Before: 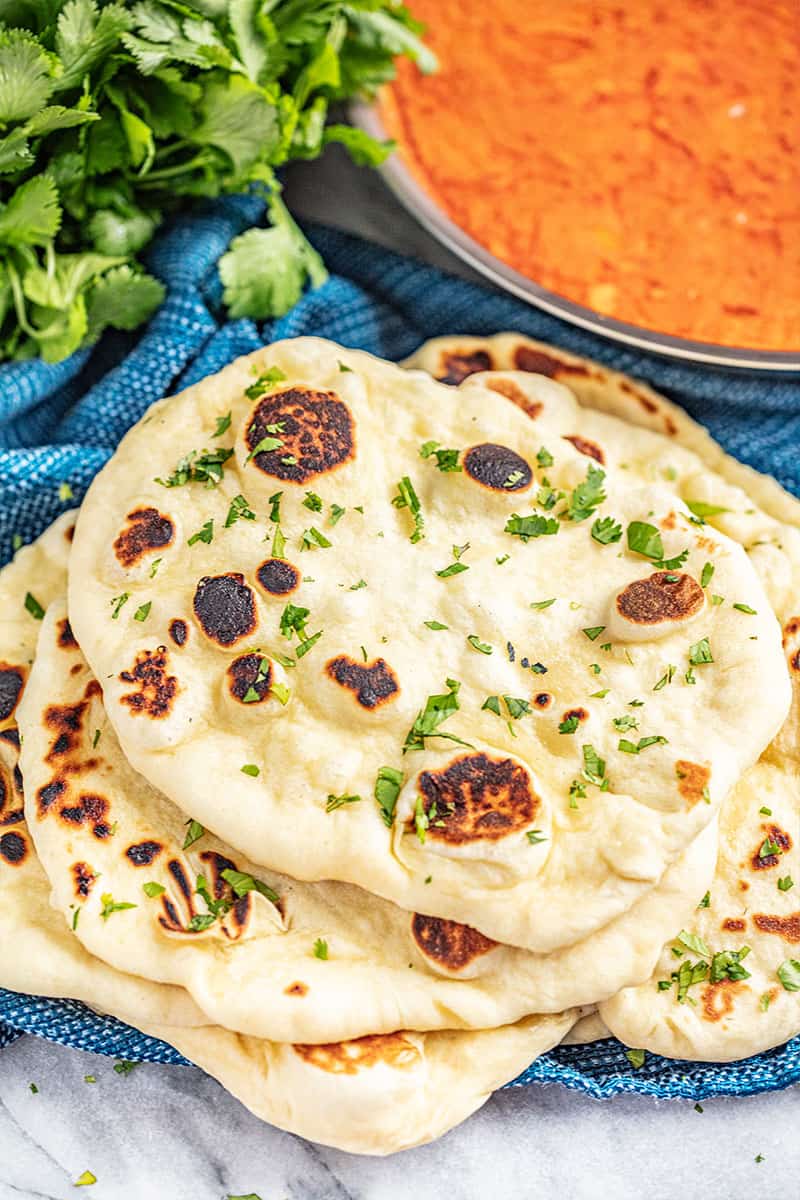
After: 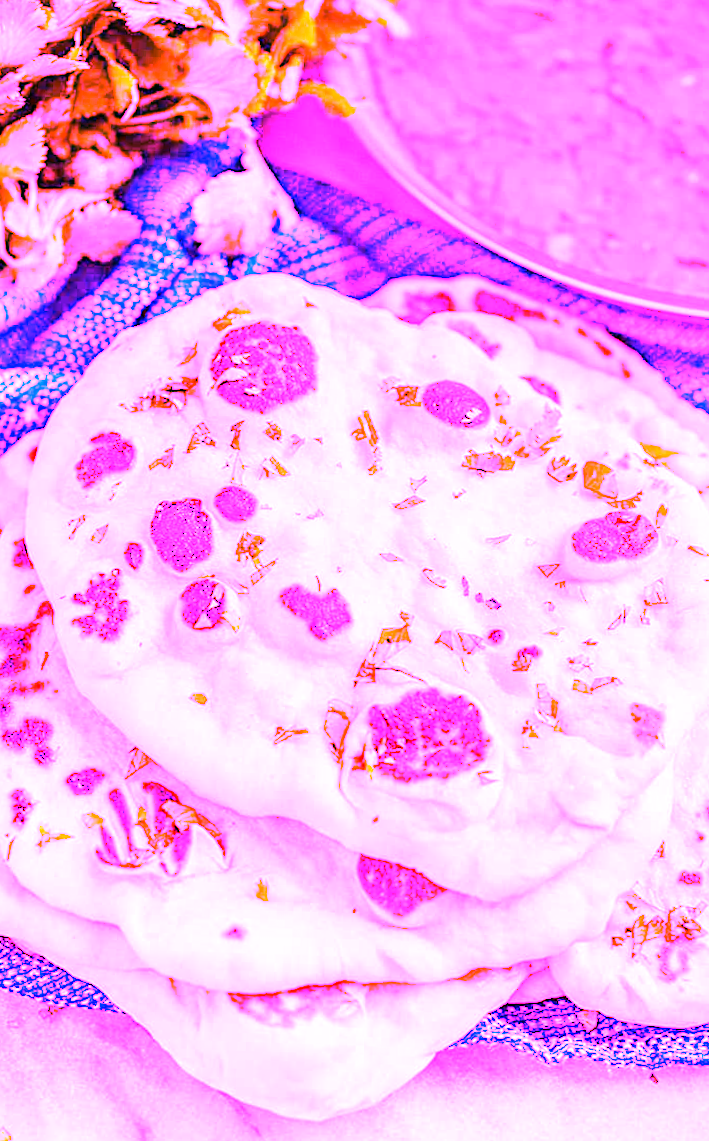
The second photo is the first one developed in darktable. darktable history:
exposure: compensate highlight preservation false
white balance: red 8, blue 8
rotate and perspective: rotation 0.215°, lens shift (vertical) -0.139, crop left 0.069, crop right 0.939, crop top 0.002, crop bottom 0.996
crop and rotate: angle -1.69°
